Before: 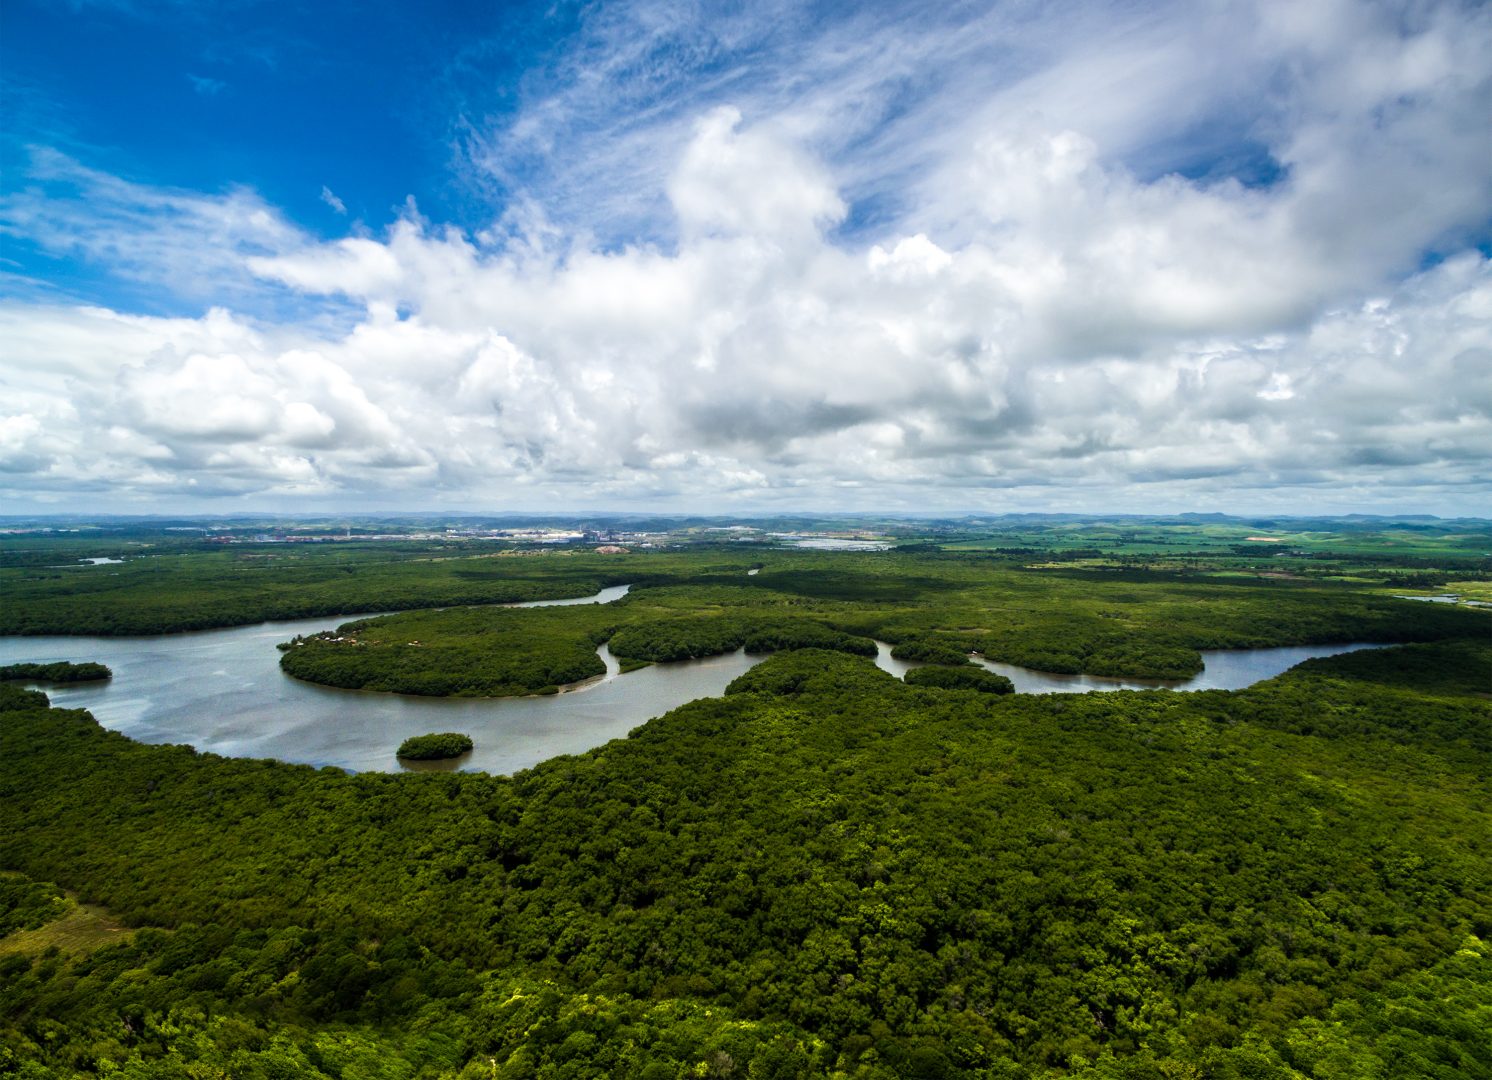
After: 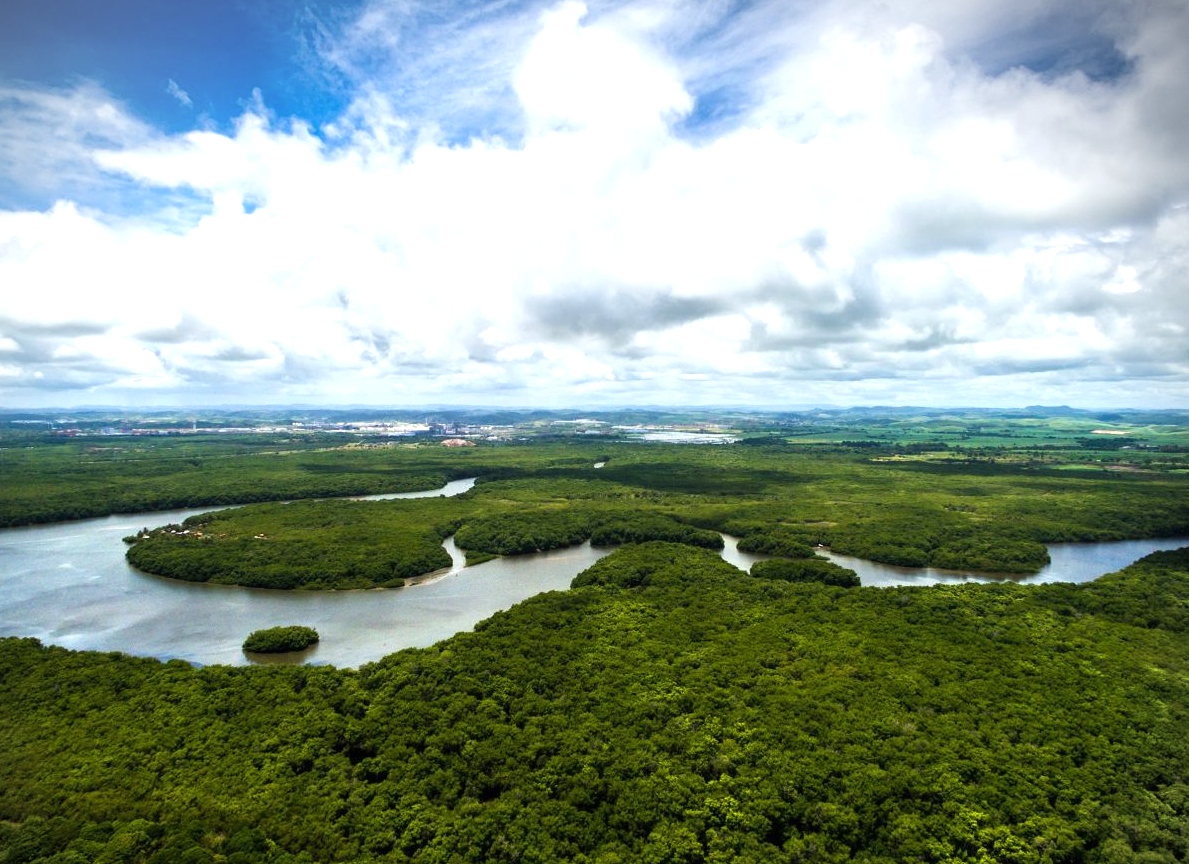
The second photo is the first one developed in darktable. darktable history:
exposure: black level correction 0, exposure 0.587 EV, compensate exposure bias true, compensate highlight preservation false
crop and rotate: left 10.367%, top 9.975%, right 9.919%, bottom 9.939%
vignetting: fall-off start 91.77%, center (-0.026, 0.397)
